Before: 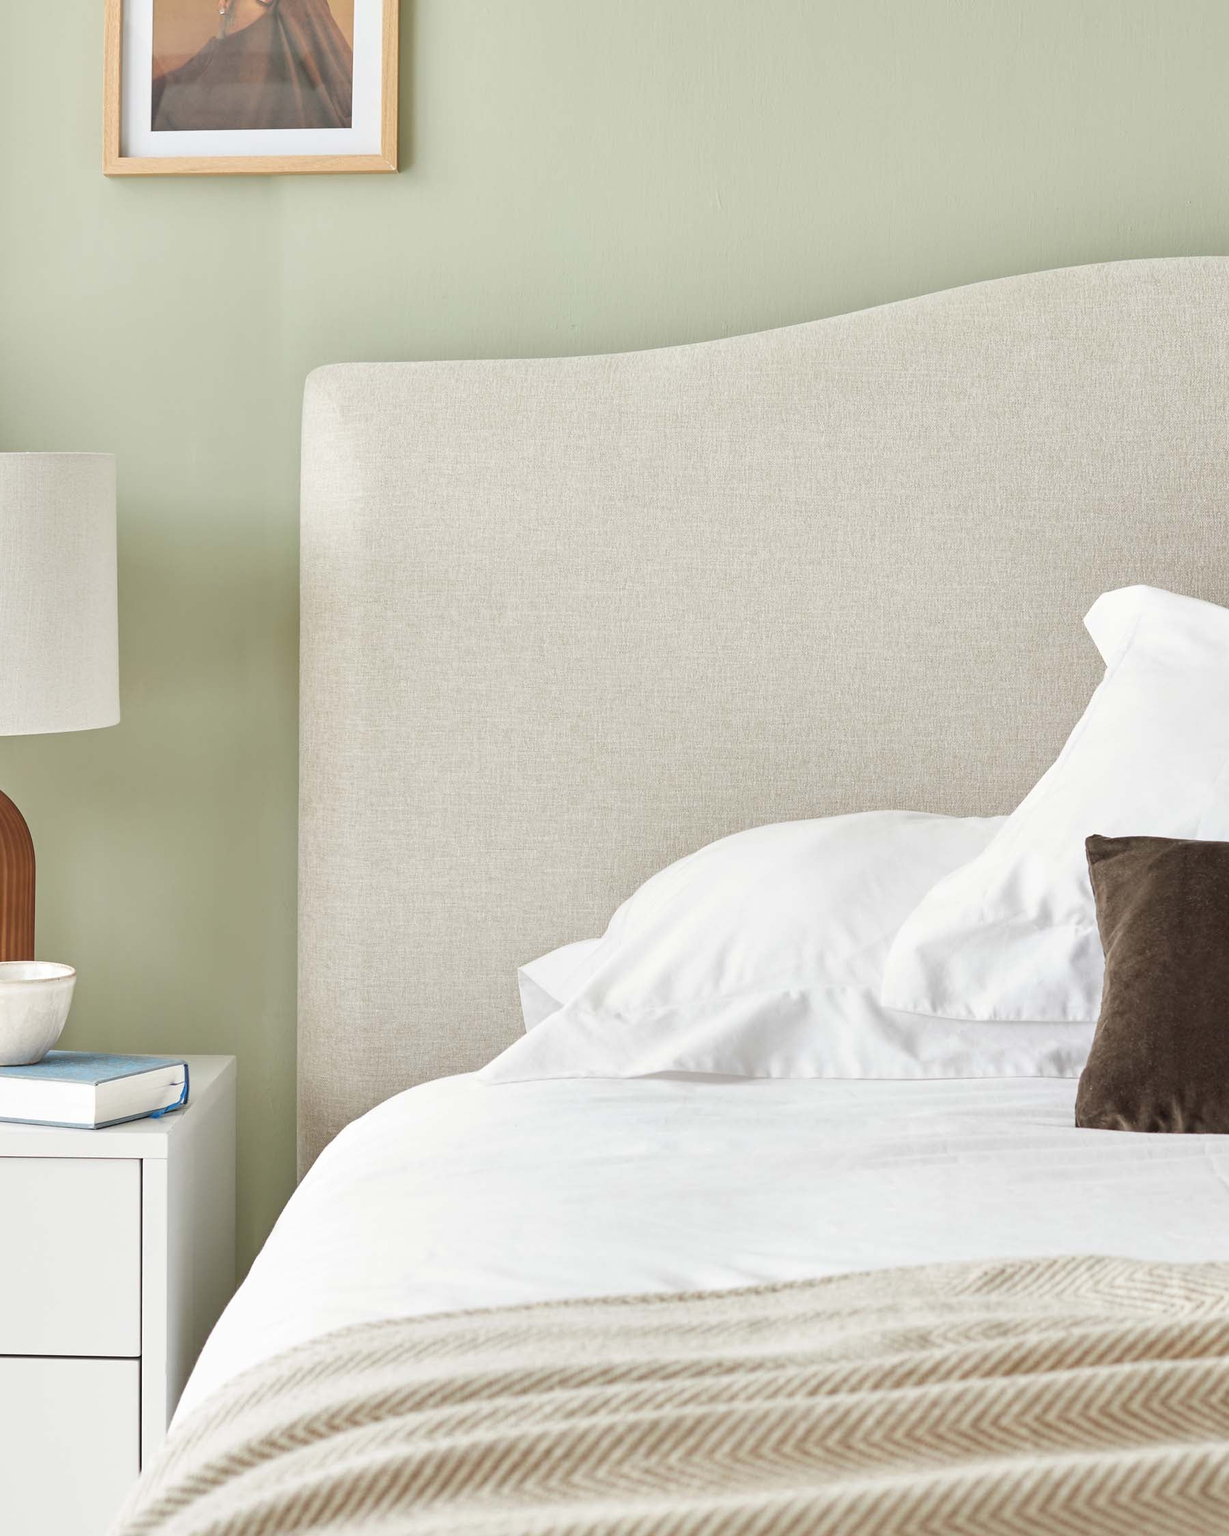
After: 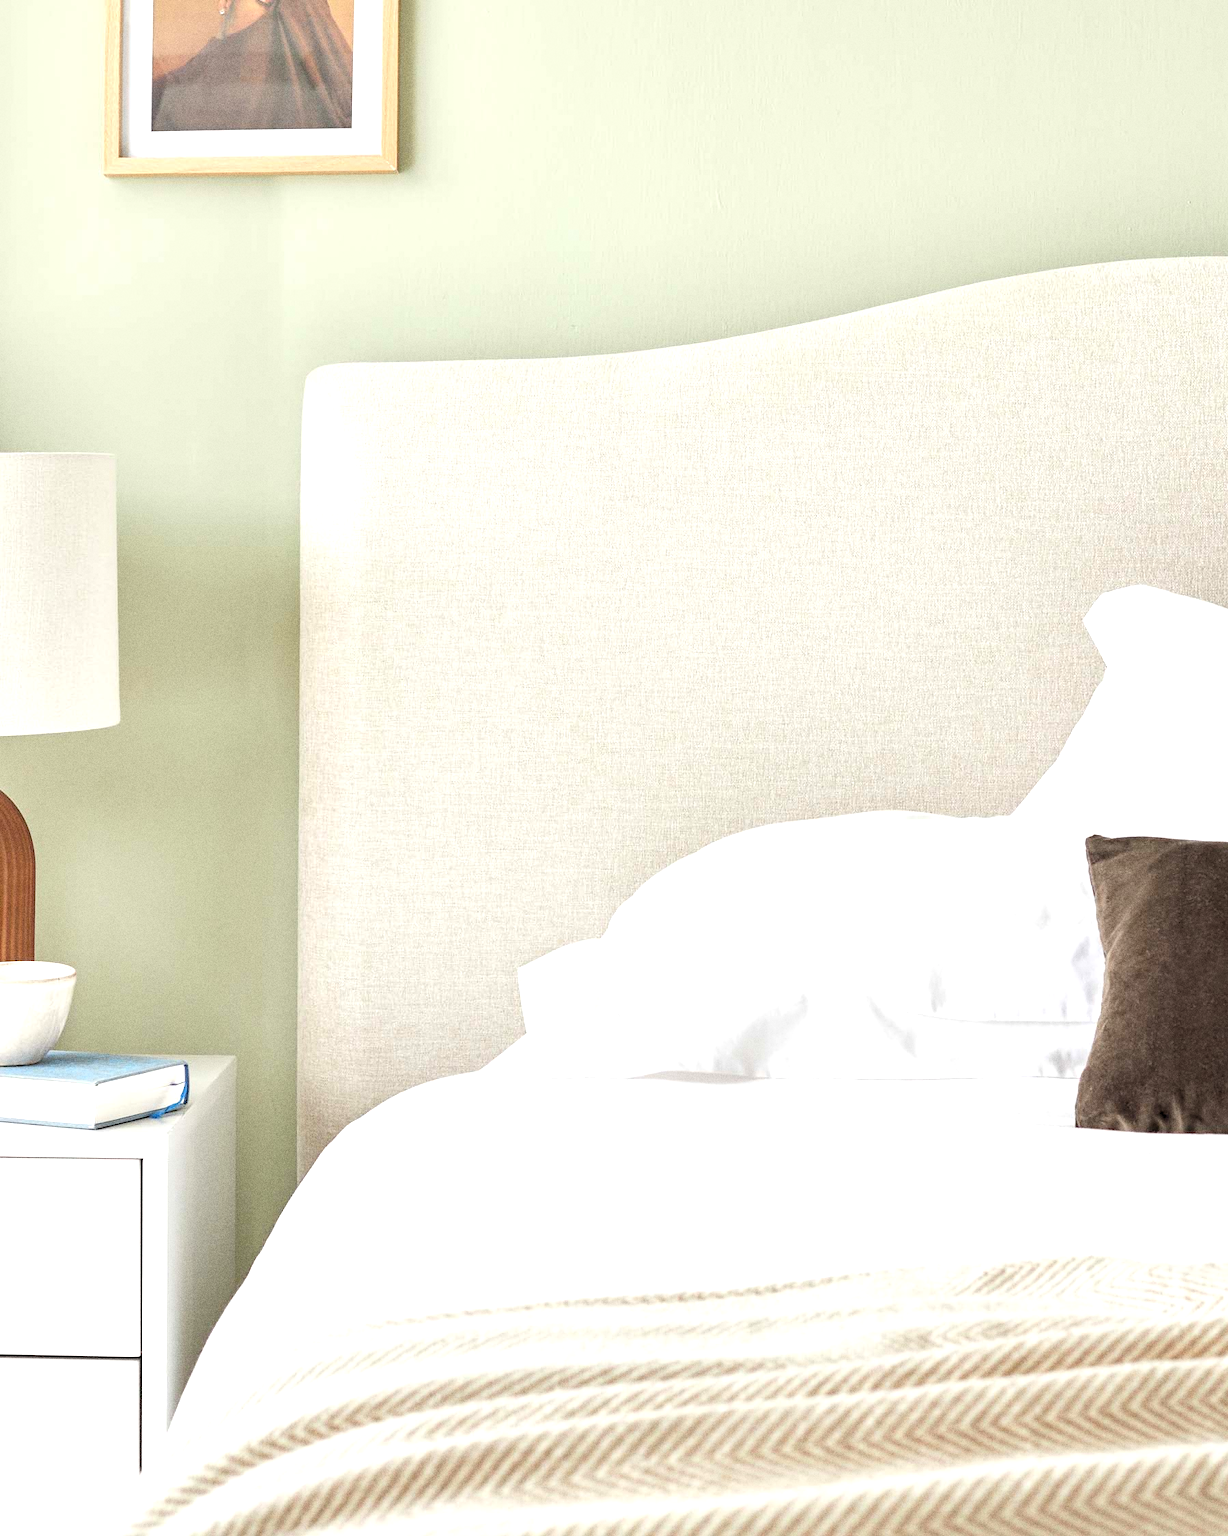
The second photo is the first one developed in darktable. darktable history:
exposure: black level correction 0.001, exposure 0.5 EV, compensate exposure bias true, compensate highlight preservation false
grain: coarseness 0.09 ISO, strength 40%
rgb levels: levels [[0.013, 0.434, 0.89], [0, 0.5, 1], [0, 0.5, 1]]
